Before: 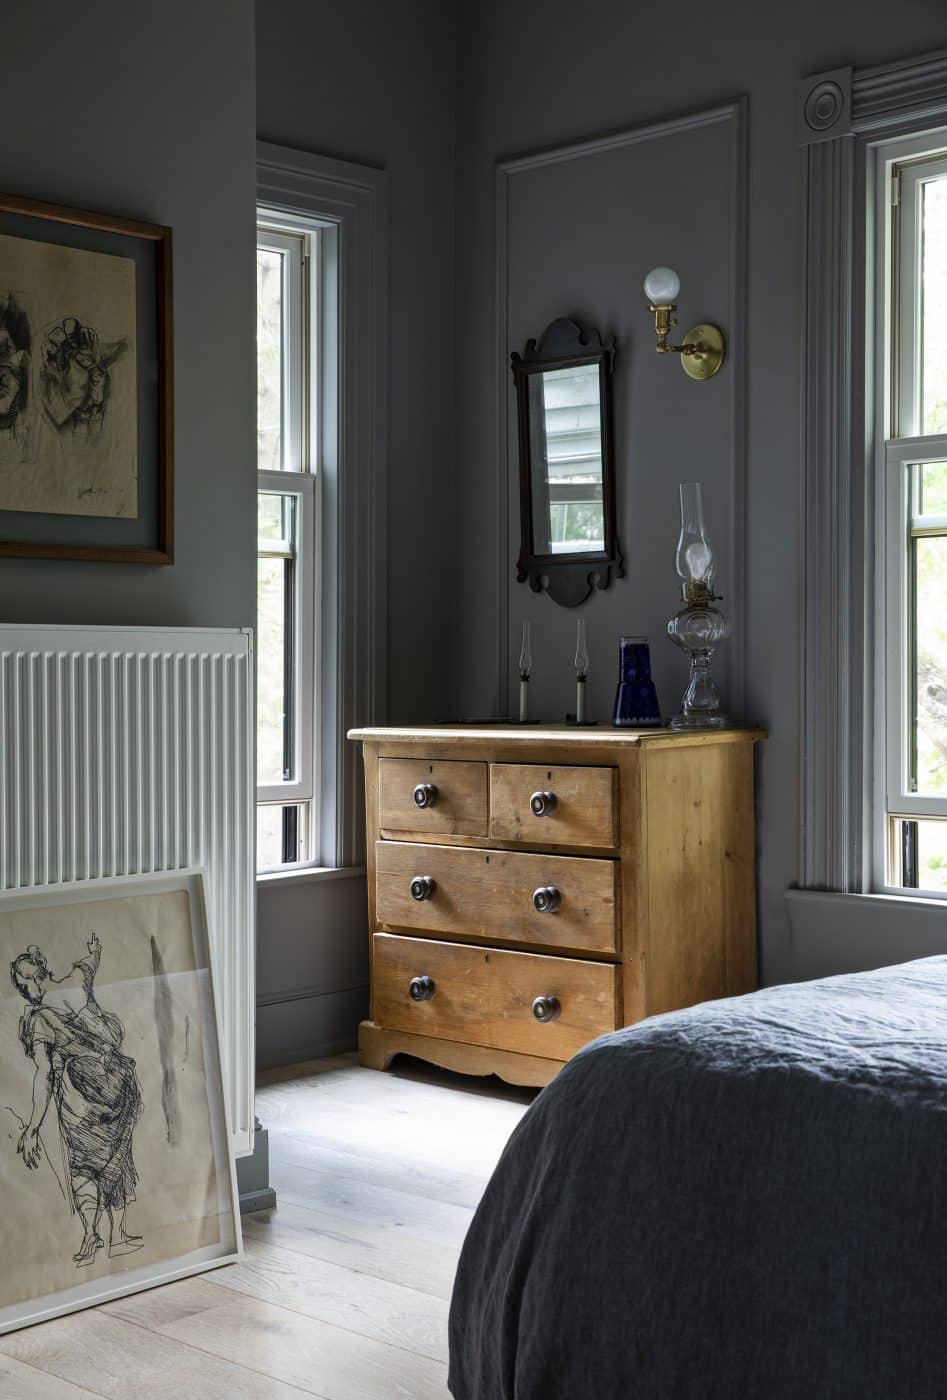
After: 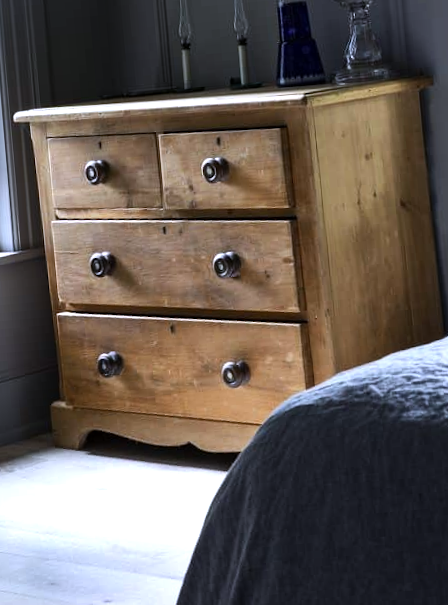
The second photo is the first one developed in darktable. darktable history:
tone equalizer: -8 EV -0.417 EV, -7 EV -0.389 EV, -6 EV -0.333 EV, -5 EV -0.222 EV, -3 EV 0.222 EV, -2 EV 0.333 EV, -1 EV 0.389 EV, +0 EV 0.417 EV, edges refinement/feathering 500, mask exposure compensation -1.57 EV, preserve details no
color calibration: illuminant as shot in camera, x 0.358, y 0.373, temperature 4628.91 K
white balance: red 0.983, blue 1.036
rotate and perspective: rotation -4.98°, automatic cropping off
crop: left 37.221%, top 45.169%, right 20.63%, bottom 13.777%
